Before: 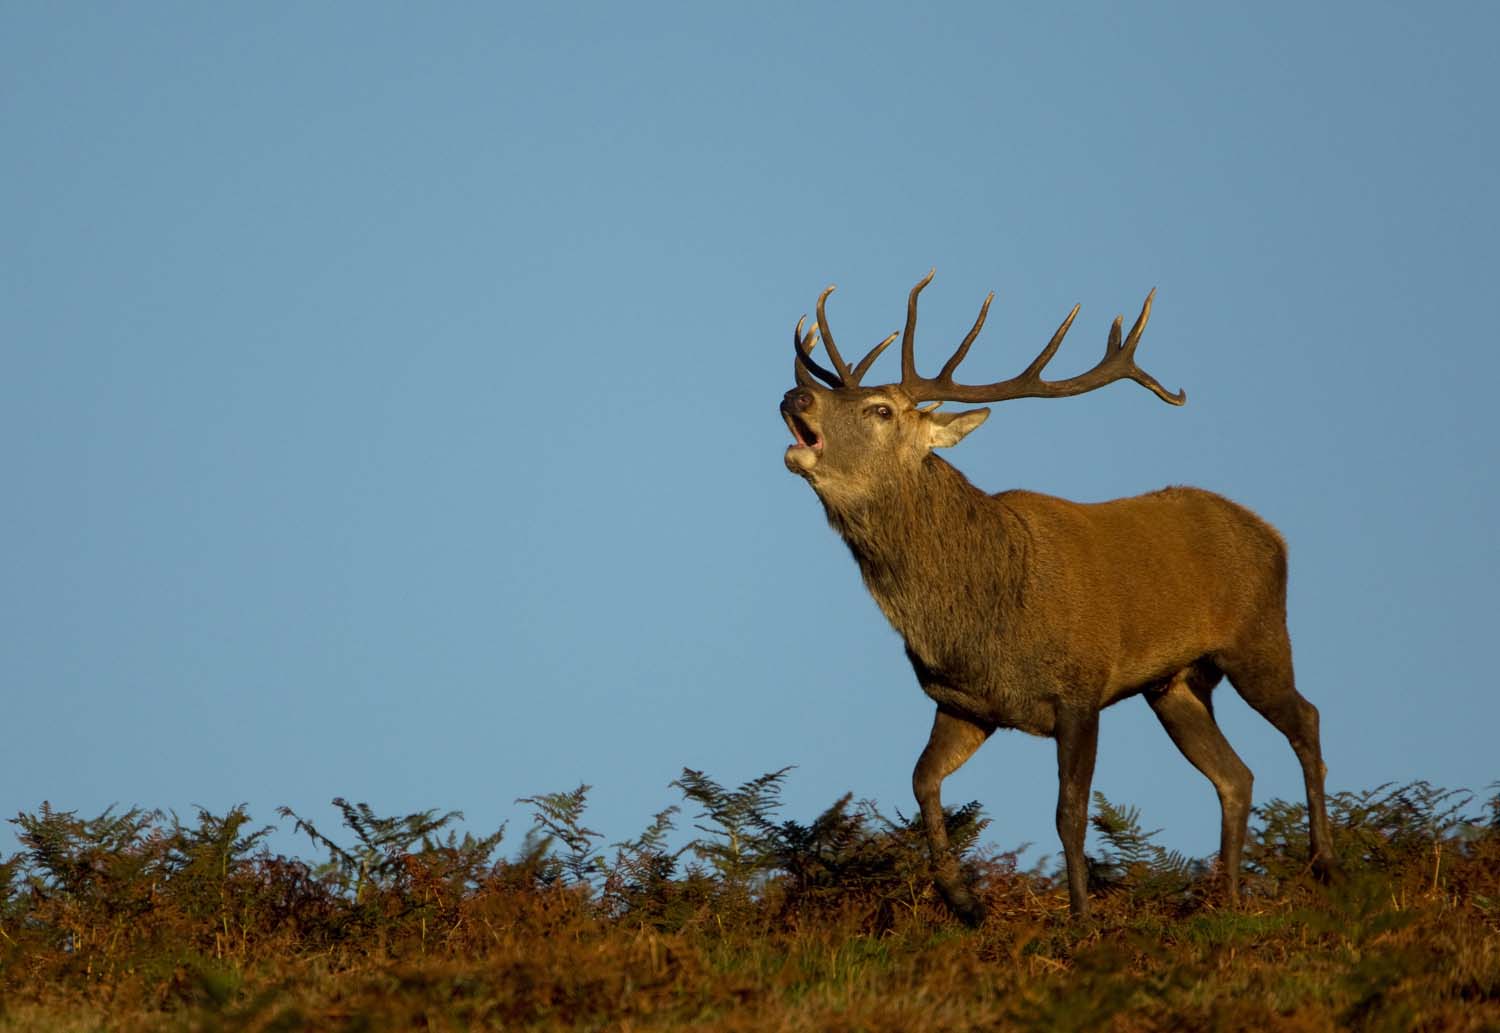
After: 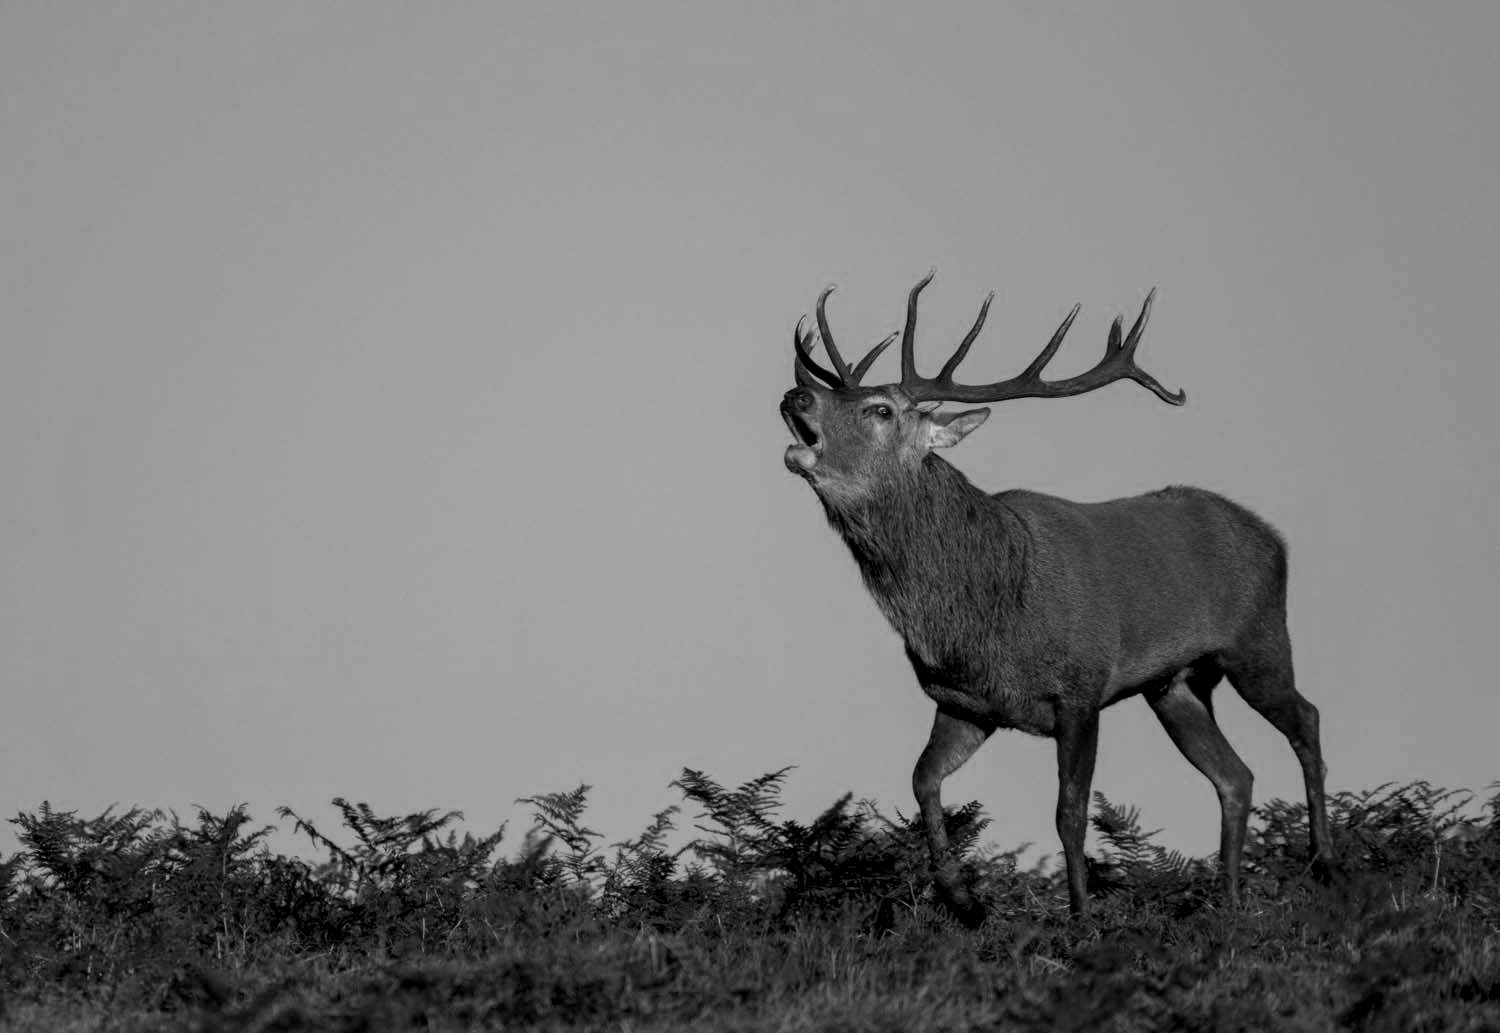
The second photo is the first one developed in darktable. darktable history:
monochrome: on, module defaults
color calibration: output gray [0.18, 0.41, 0.41, 0], gray › normalize channels true, illuminant same as pipeline (D50), adaptation XYZ, x 0.346, y 0.359, gamut compression 0
local contrast: on, module defaults
